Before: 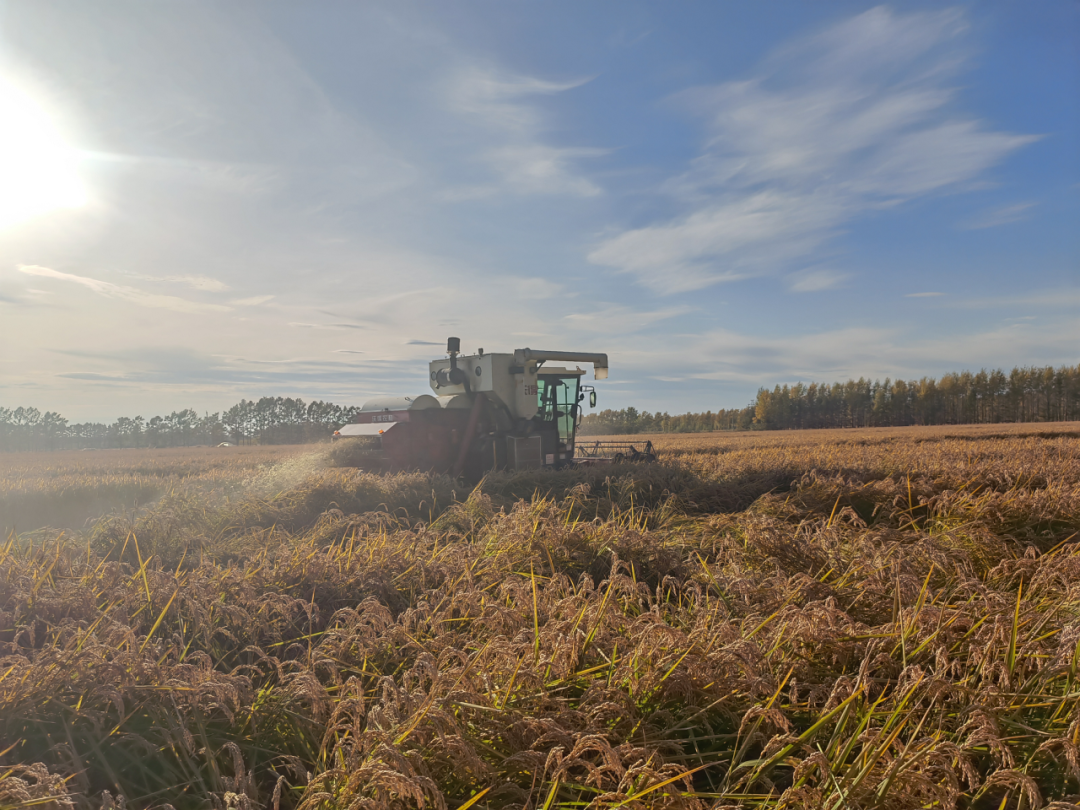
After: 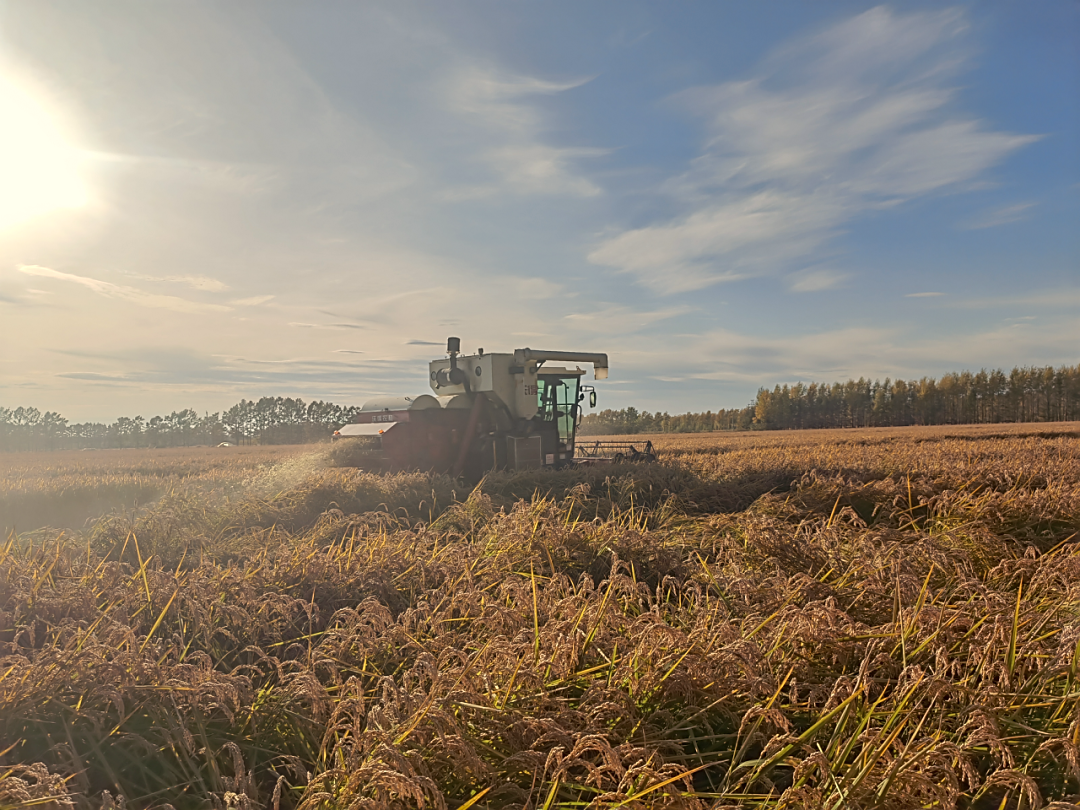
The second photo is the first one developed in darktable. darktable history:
white balance: red 1.045, blue 0.932
sharpen: on, module defaults
